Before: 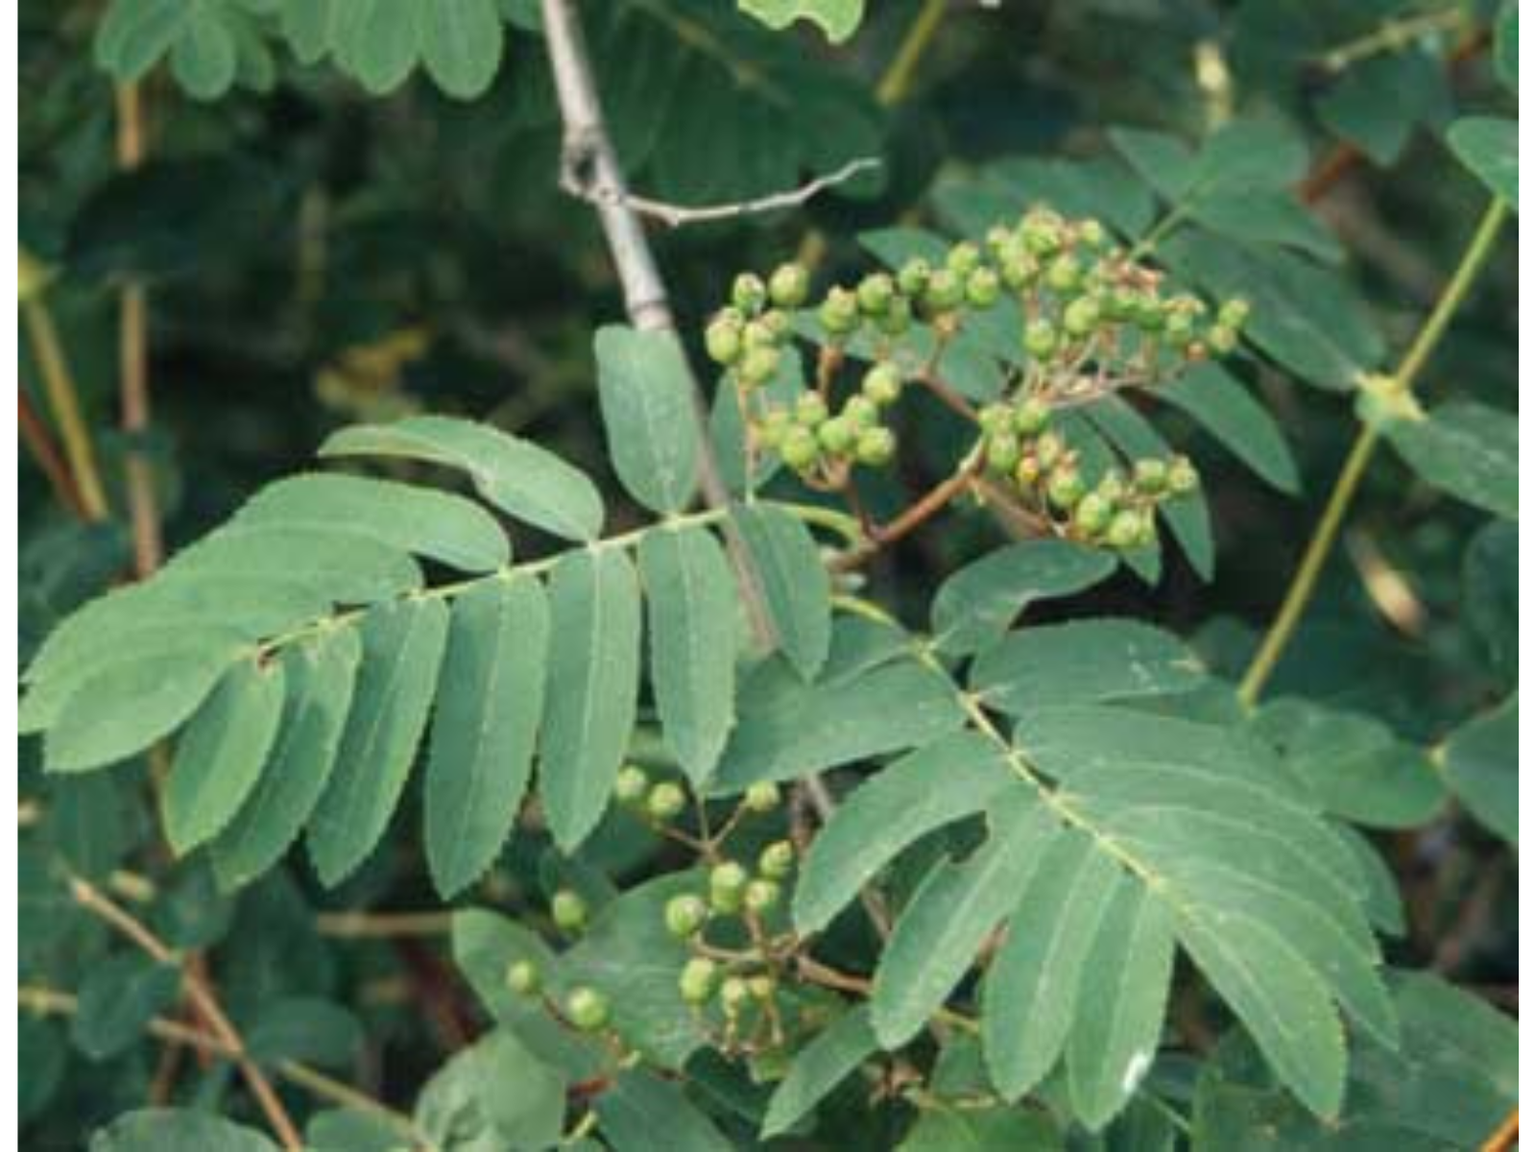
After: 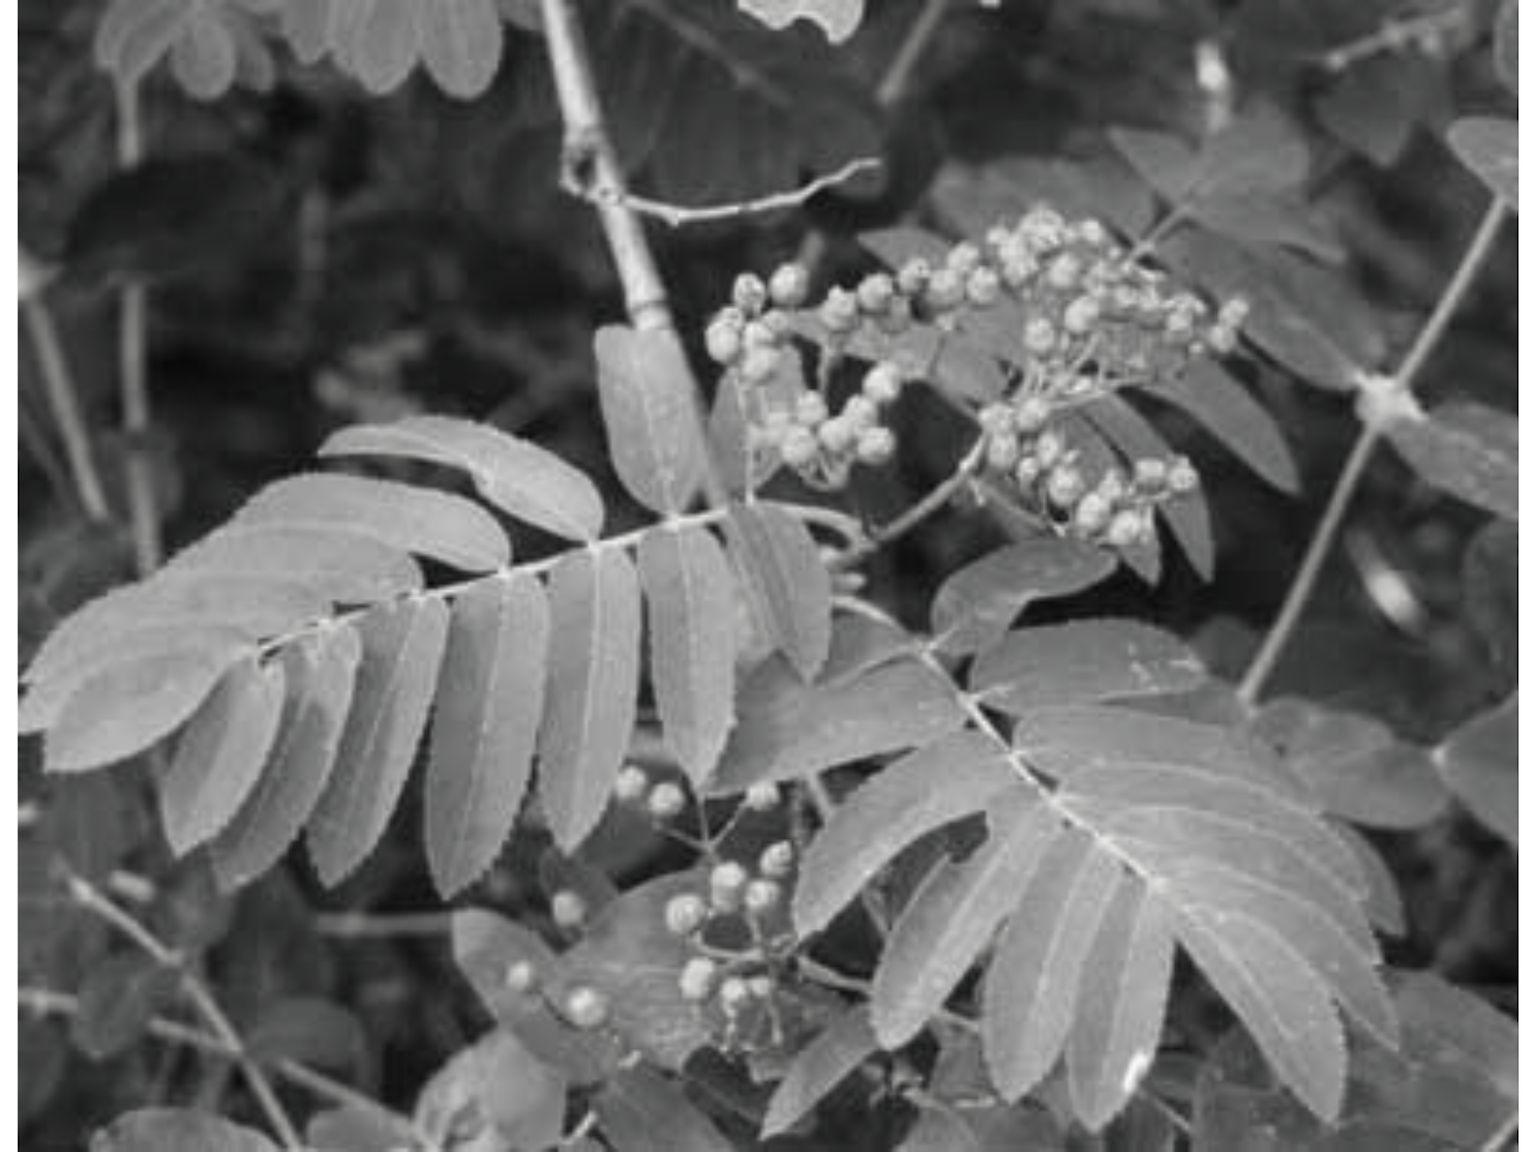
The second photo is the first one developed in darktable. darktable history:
color balance rgb: shadows lift › luminance -21.812%, shadows lift › chroma 6.504%, shadows lift › hue 270.1°, power › hue 326.69°, global offset › chroma 0.137%, global offset › hue 253.58°, linear chroma grading › global chroma 14.64%, perceptual saturation grading › global saturation -0.029%, global vibrance 29.381%
contrast brightness saturation: saturation -0.988
velvia: on, module defaults
